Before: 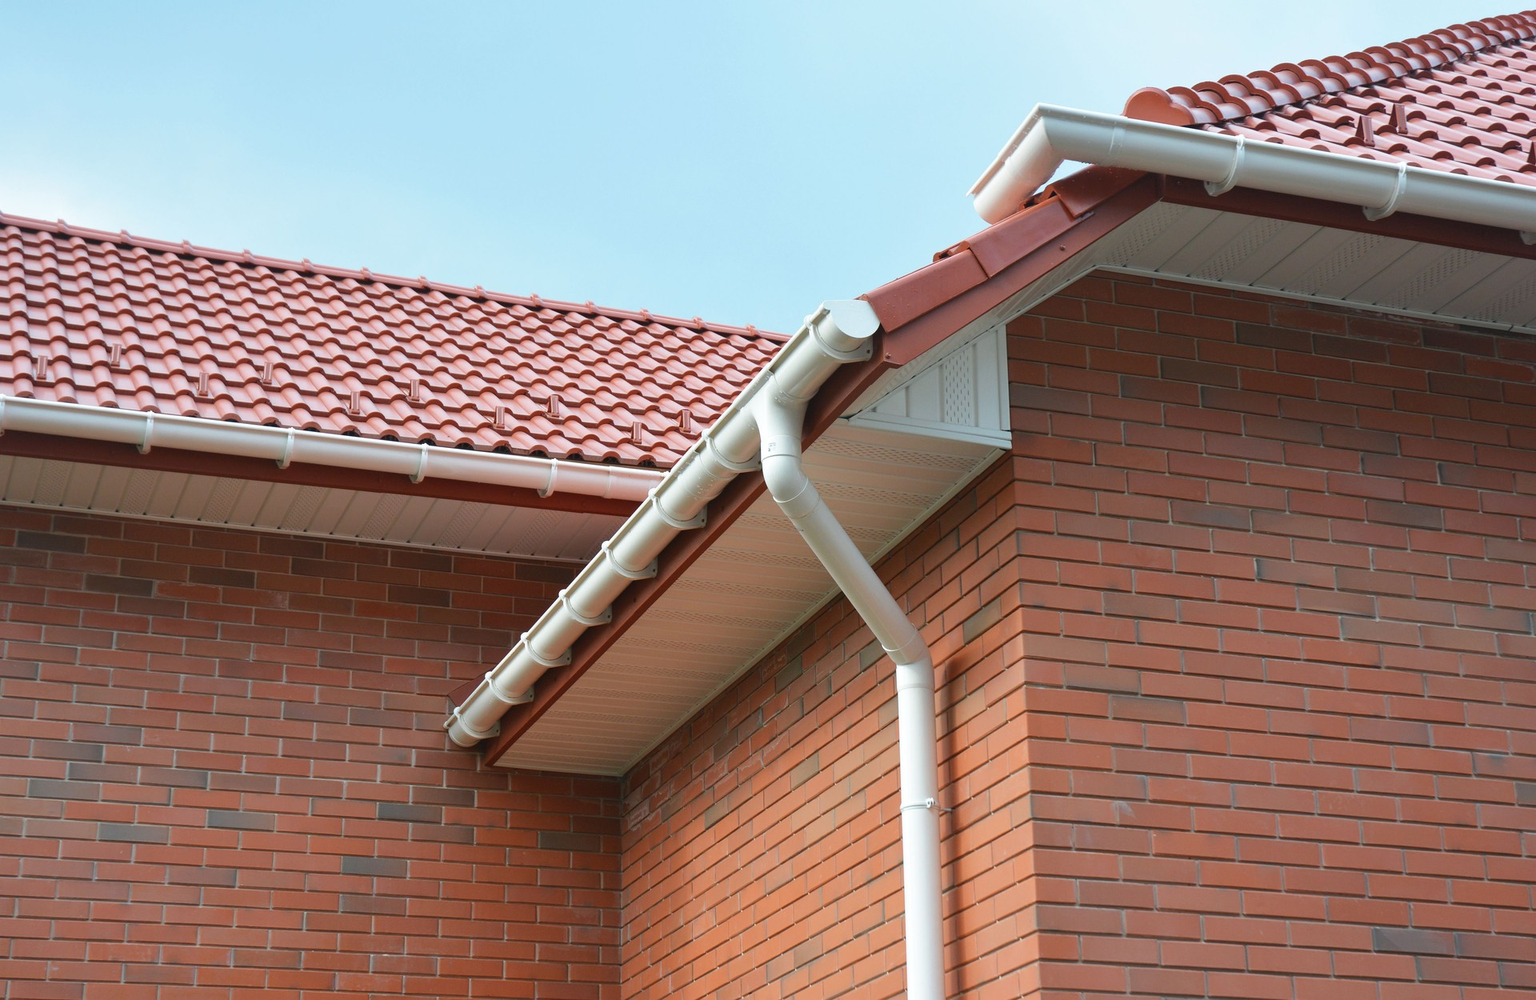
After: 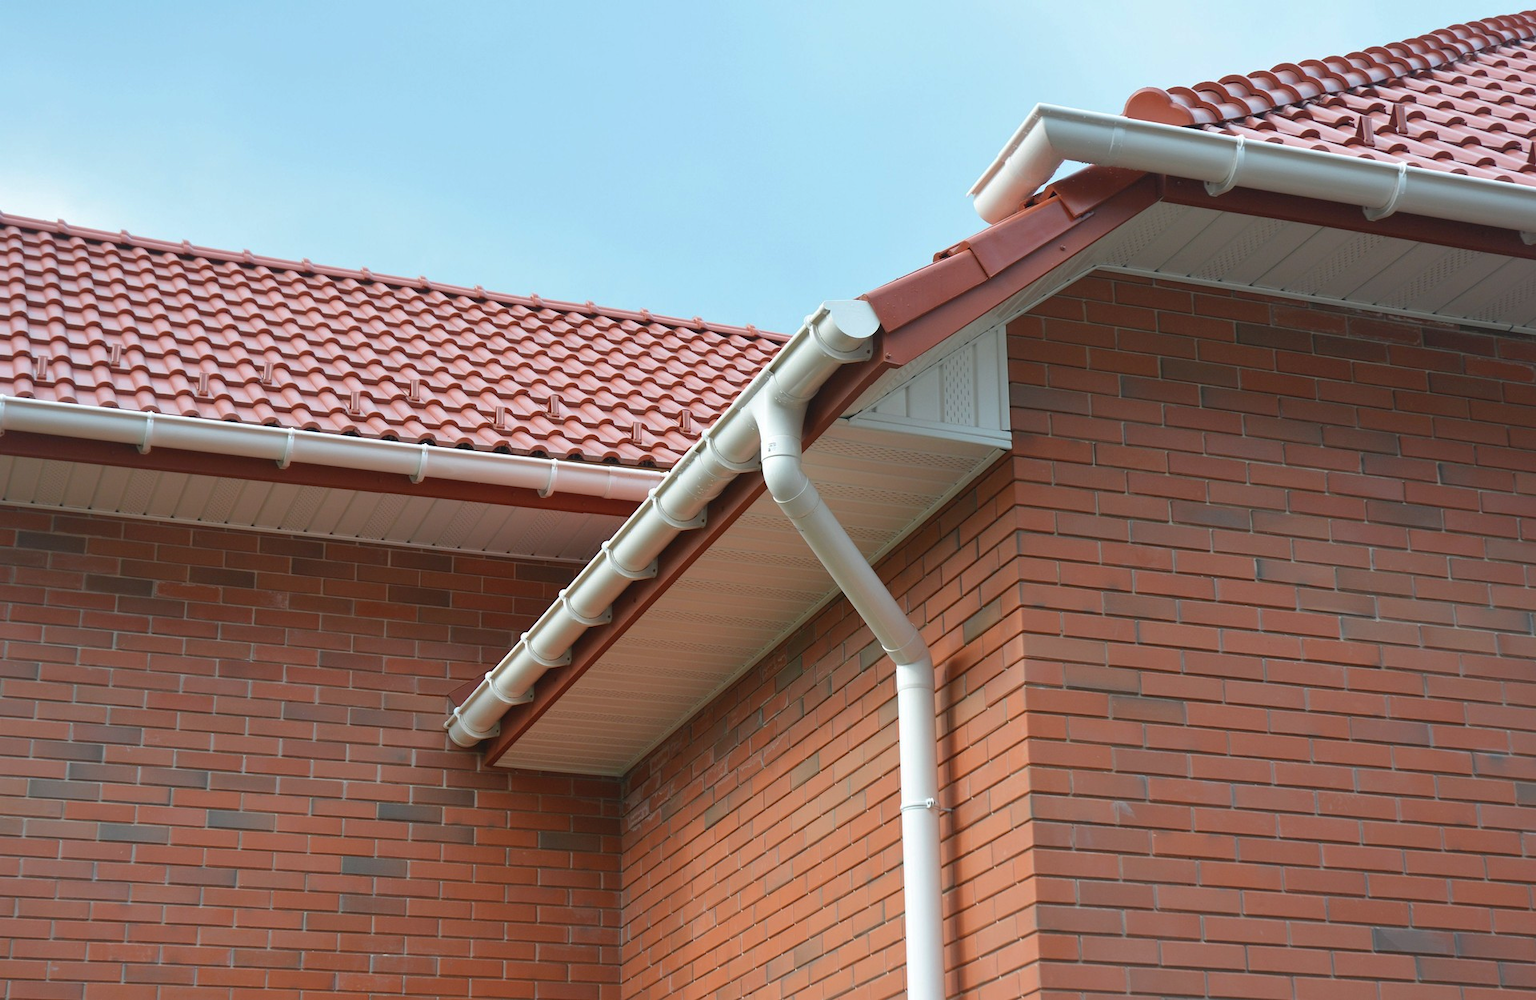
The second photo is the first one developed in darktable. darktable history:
shadows and highlights: shadows 43.18, highlights 6.7
base curve: curves: ch0 [(0, 0) (0.74, 0.67) (1, 1)], preserve colors none
